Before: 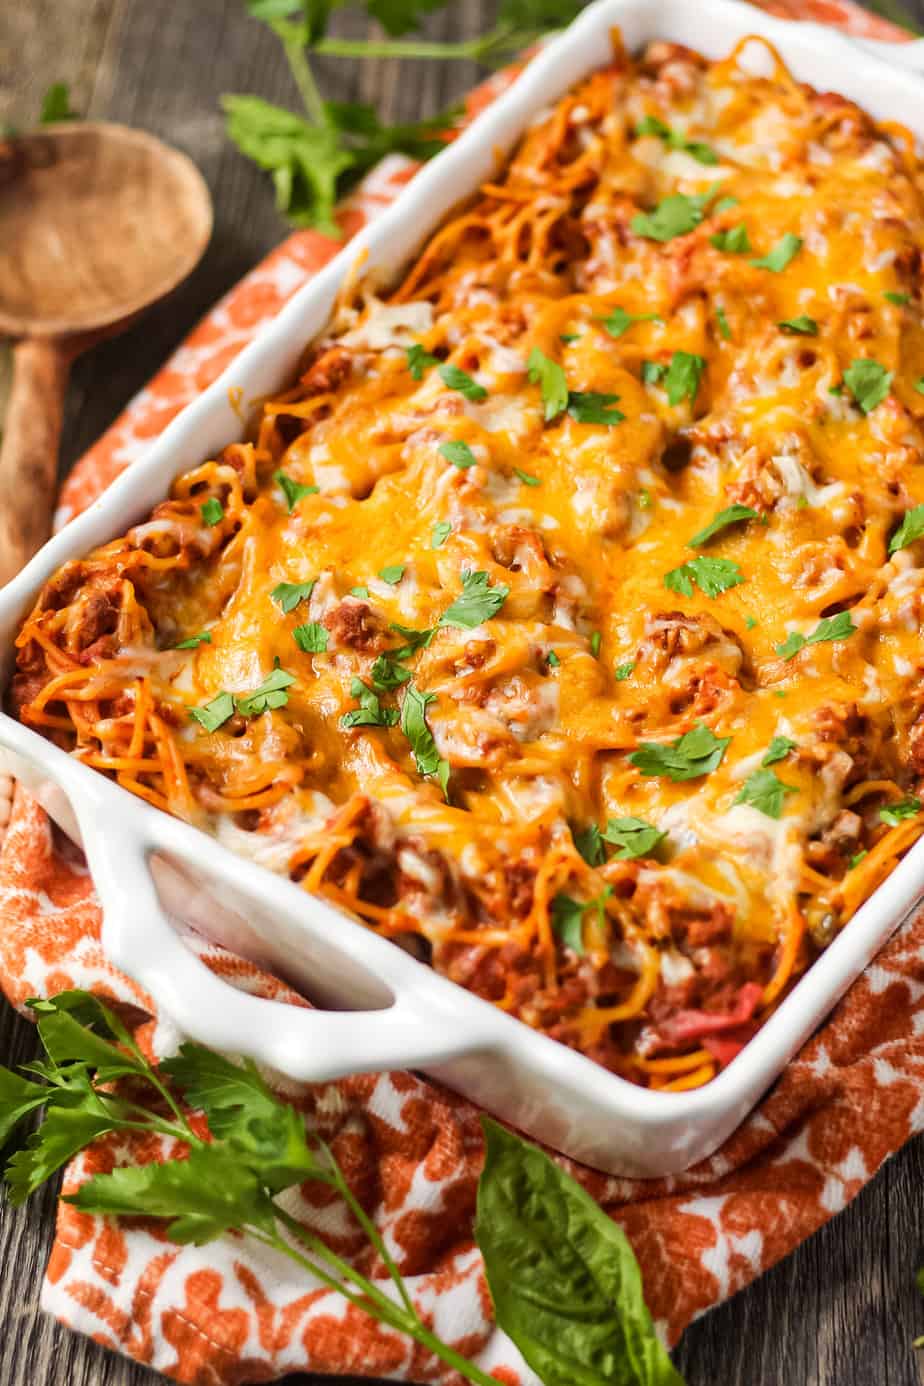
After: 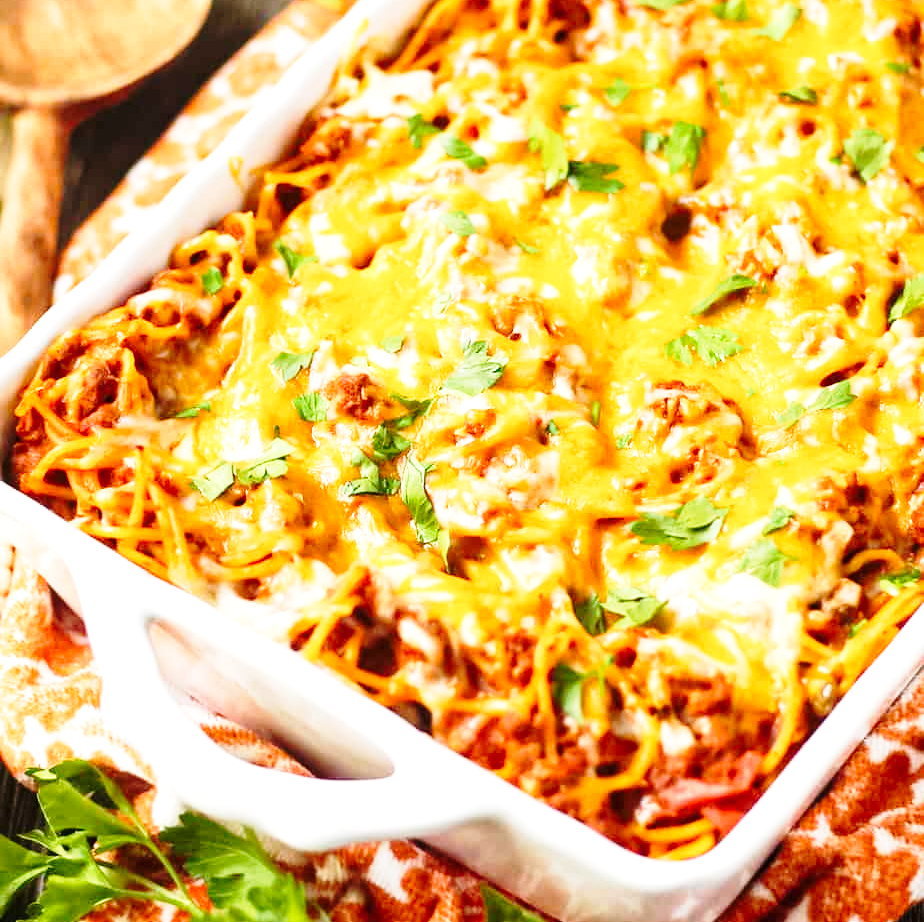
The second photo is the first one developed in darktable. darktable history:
crop: top 16.727%, bottom 16.727%
exposure: exposure 0.496 EV, compensate highlight preservation false
base curve: curves: ch0 [(0, 0) (0.028, 0.03) (0.121, 0.232) (0.46, 0.748) (0.859, 0.968) (1, 1)], preserve colors none
